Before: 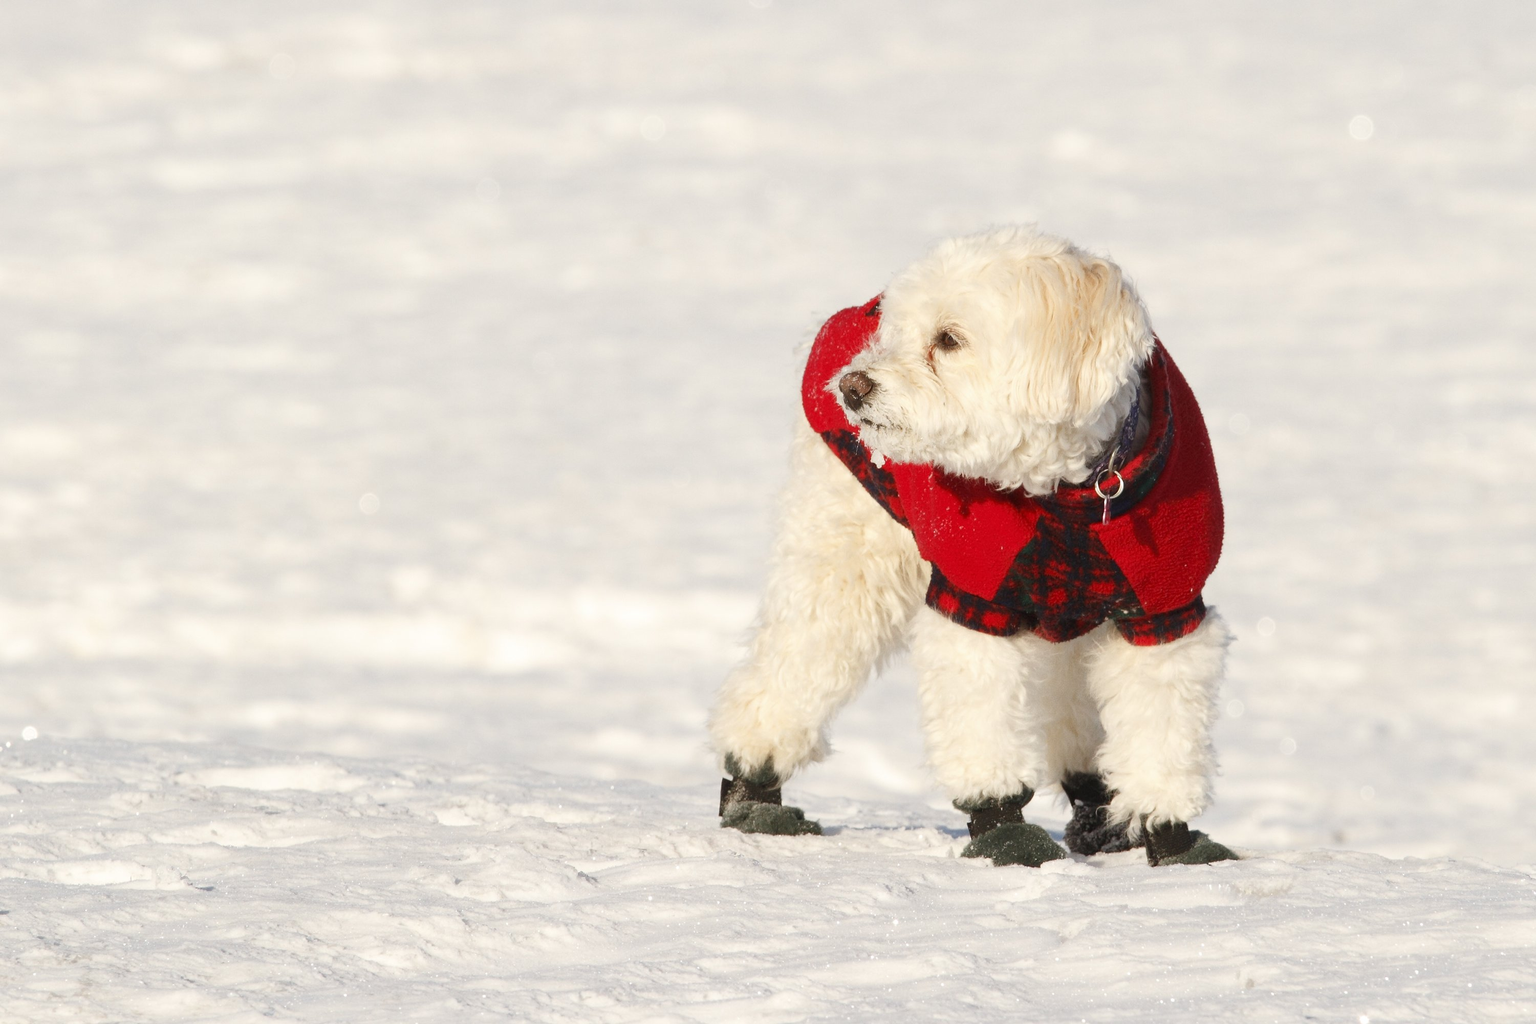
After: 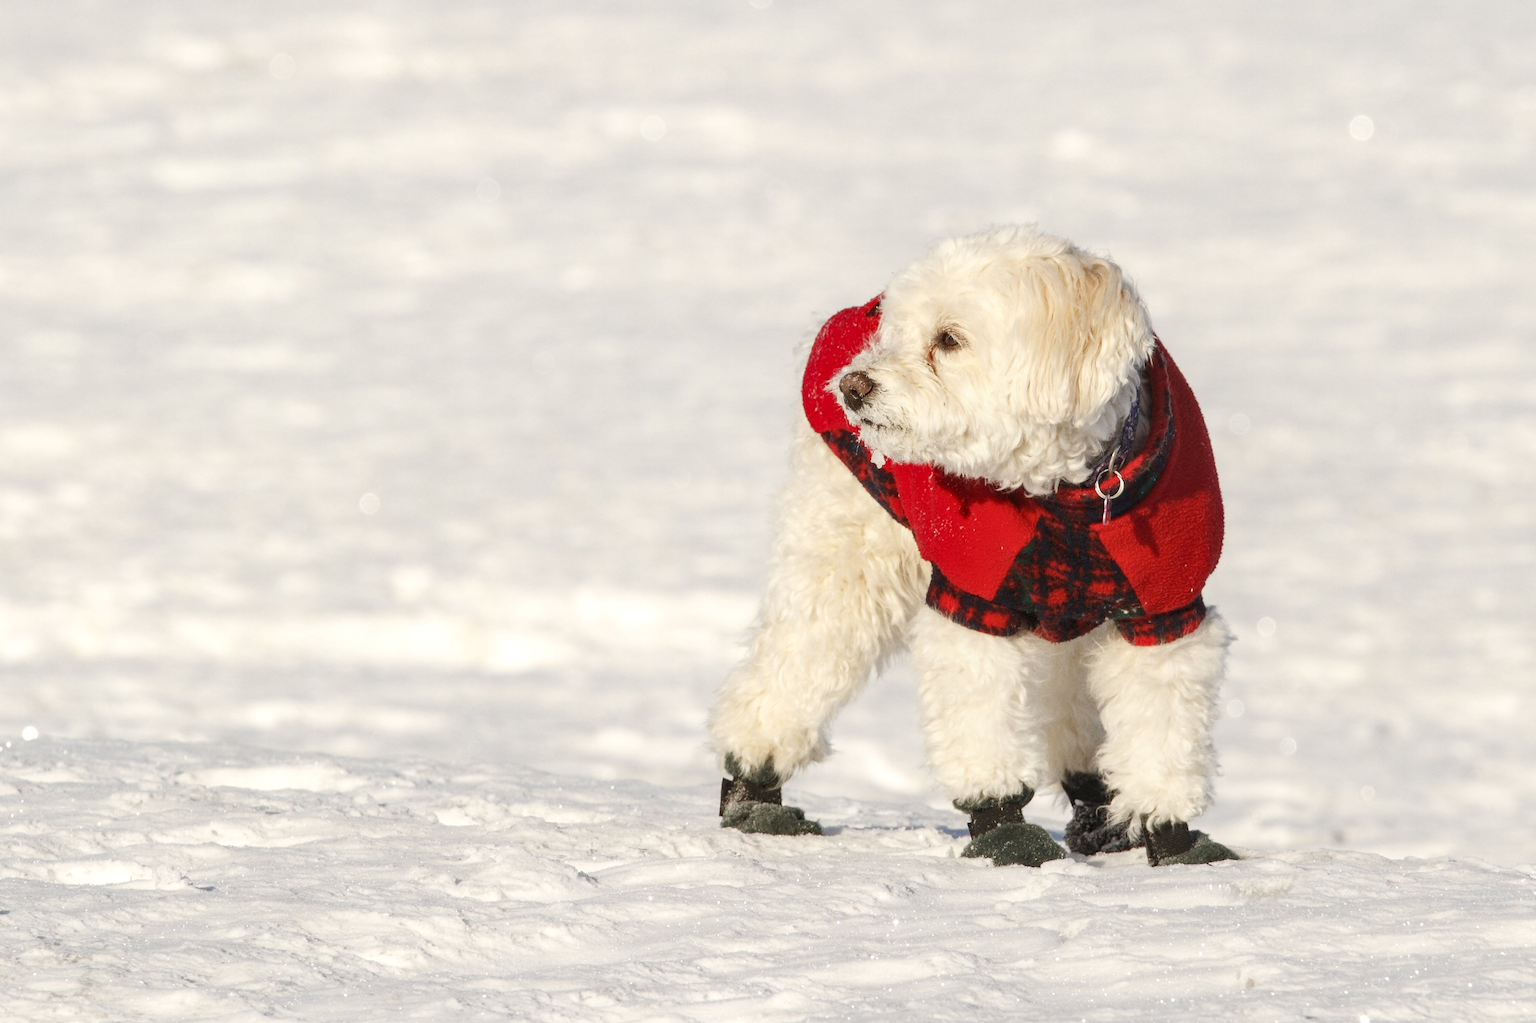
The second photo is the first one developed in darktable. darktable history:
local contrast: on, module defaults
levels: levels [0.016, 0.5, 0.996]
